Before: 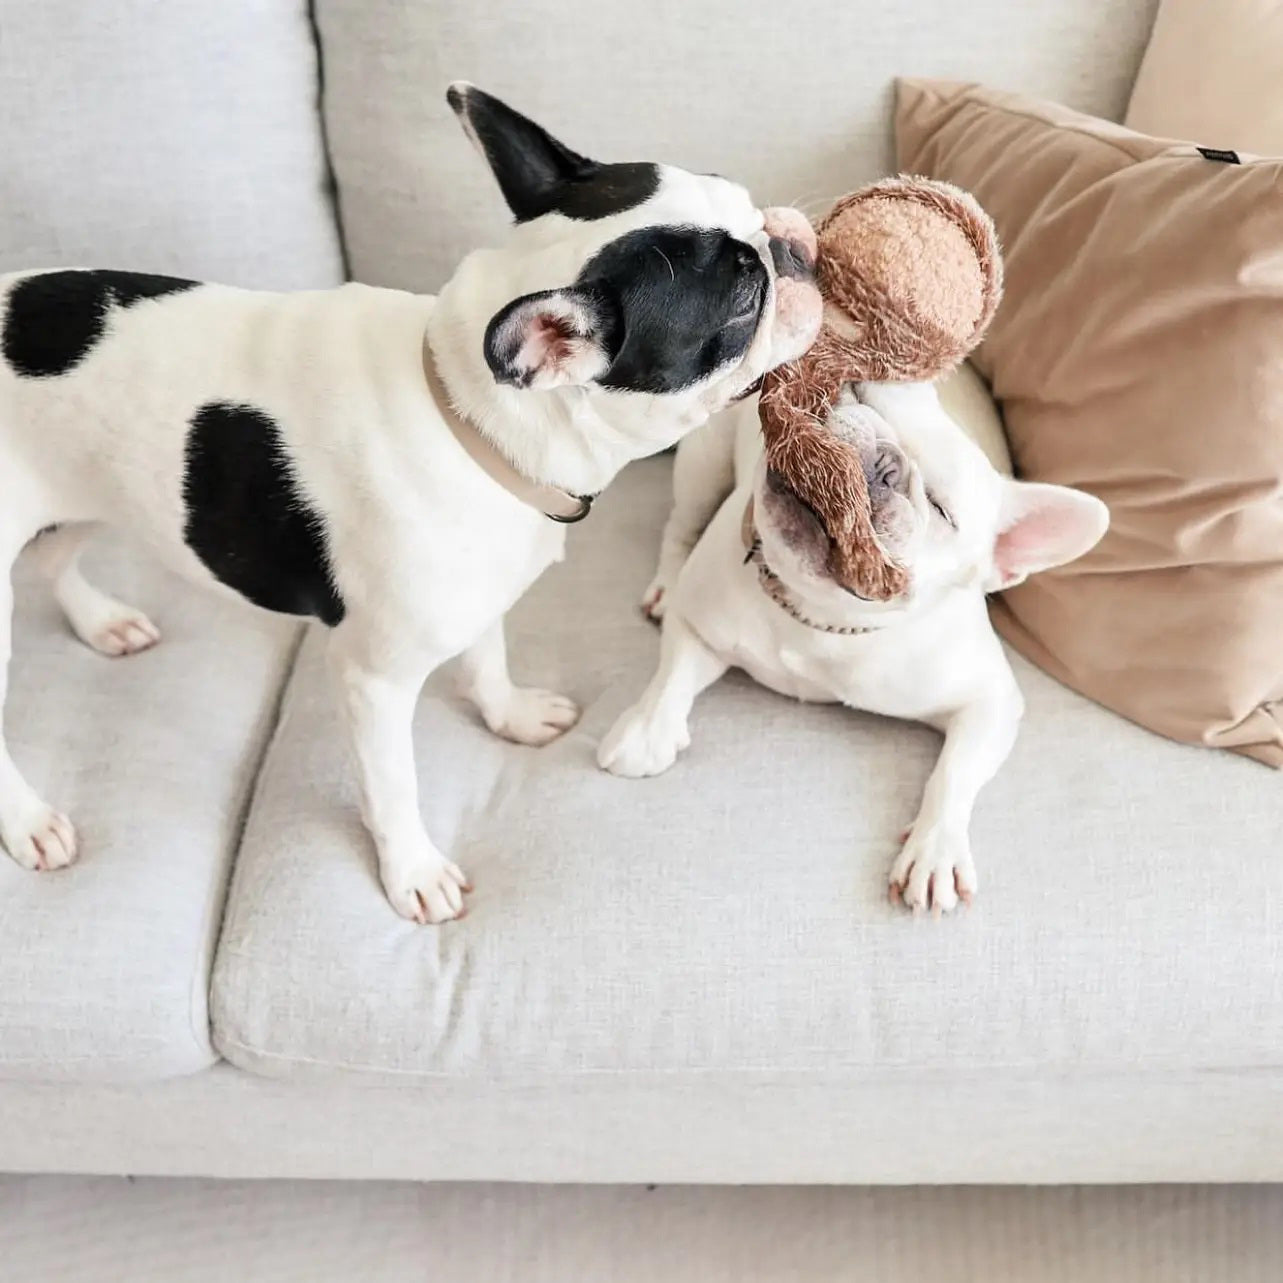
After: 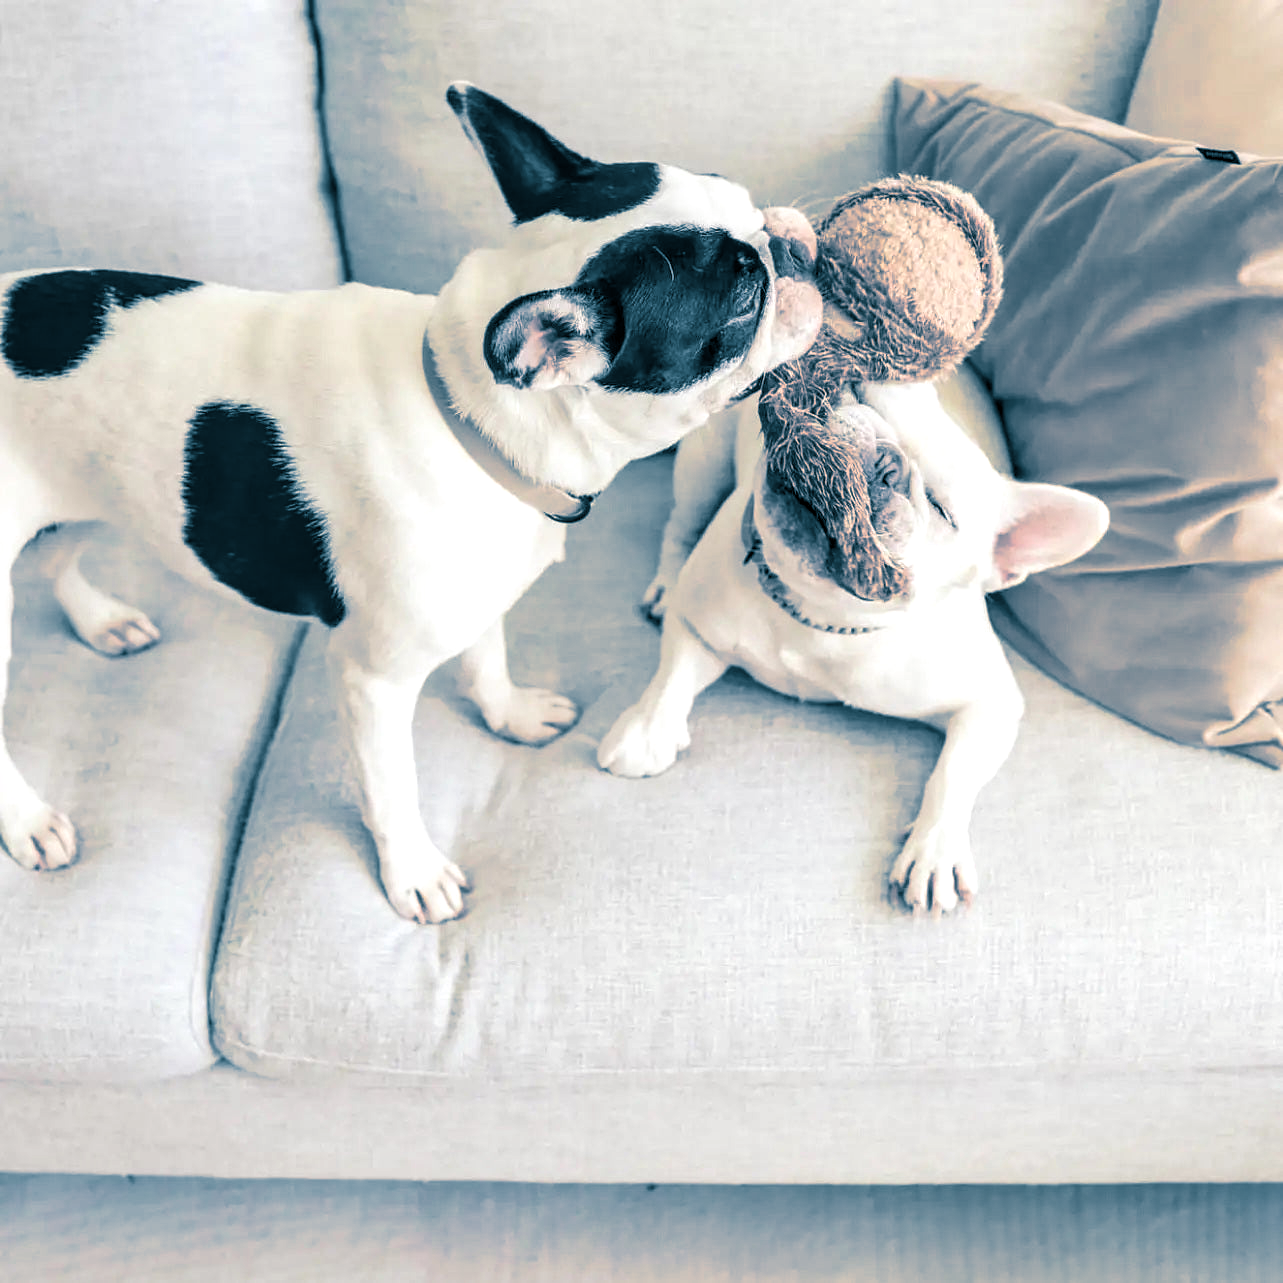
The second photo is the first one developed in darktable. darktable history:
split-toning: shadows › hue 212.4°, balance -70
local contrast: detail 130%
levels: levels [0, 0.48, 0.961]
